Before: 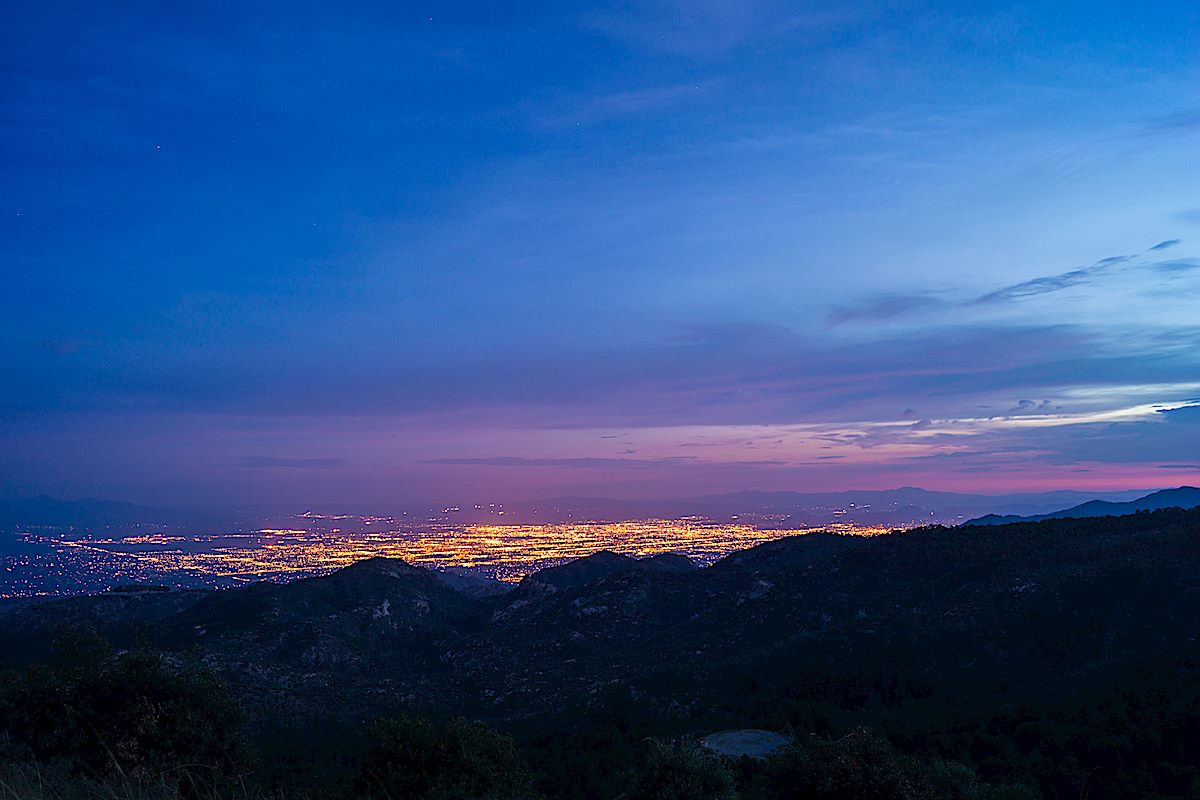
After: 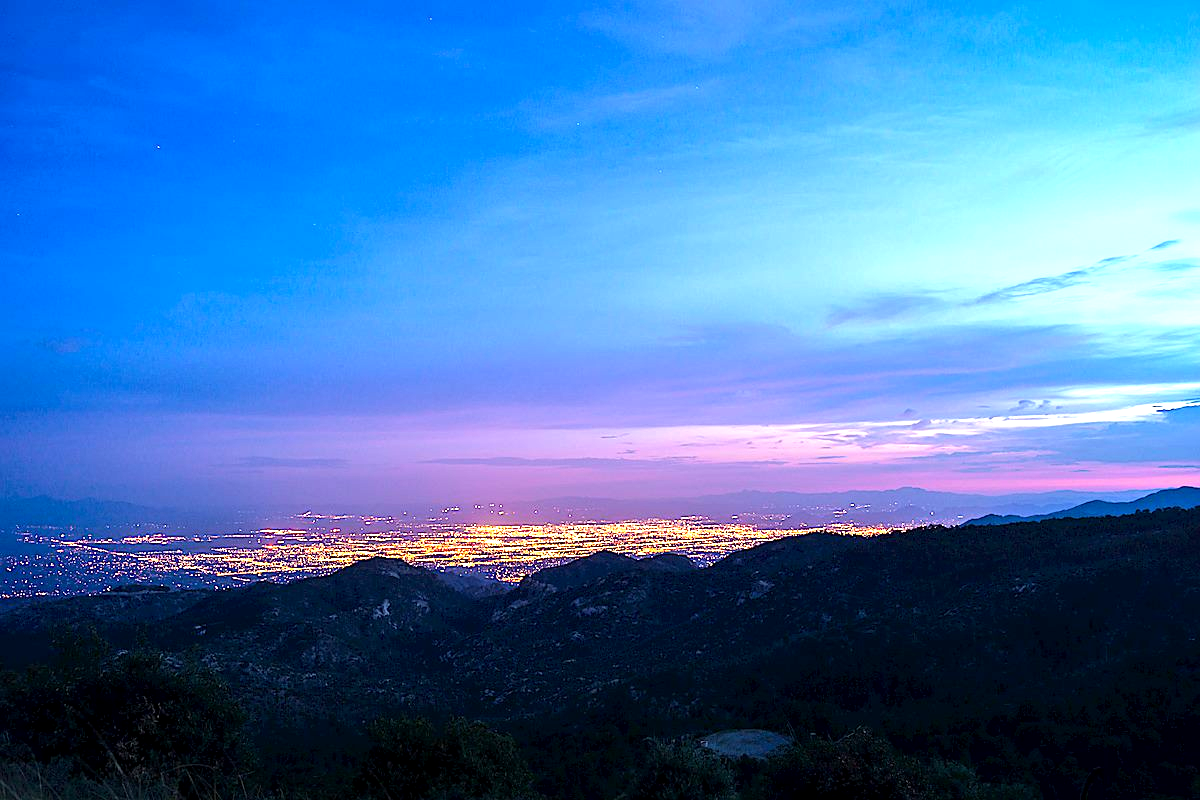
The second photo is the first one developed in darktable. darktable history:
tone equalizer: -8 EV -0.417 EV, -7 EV -0.389 EV, -6 EV -0.333 EV, -5 EV -0.222 EV, -3 EV 0.222 EV, -2 EV 0.333 EV, -1 EV 0.389 EV, +0 EV 0.417 EV, edges refinement/feathering 500, mask exposure compensation -1.57 EV, preserve details no
white balance: red 0.978, blue 0.999
exposure: black level correction 0.001, exposure 1 EV, compensate highlight preservation false
